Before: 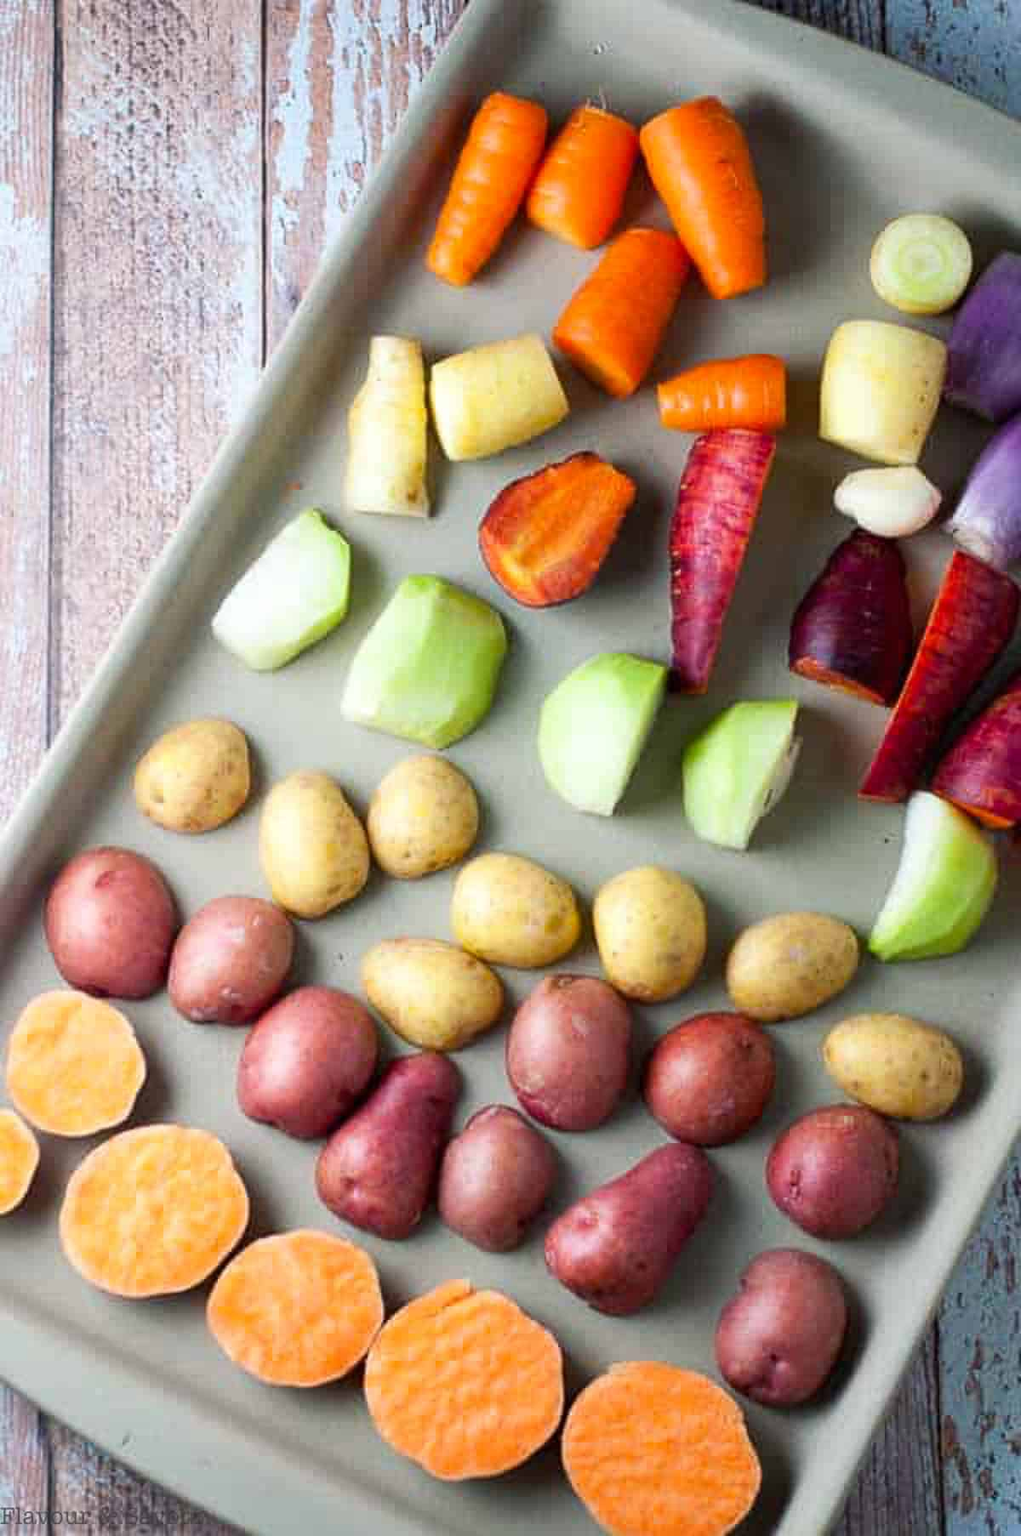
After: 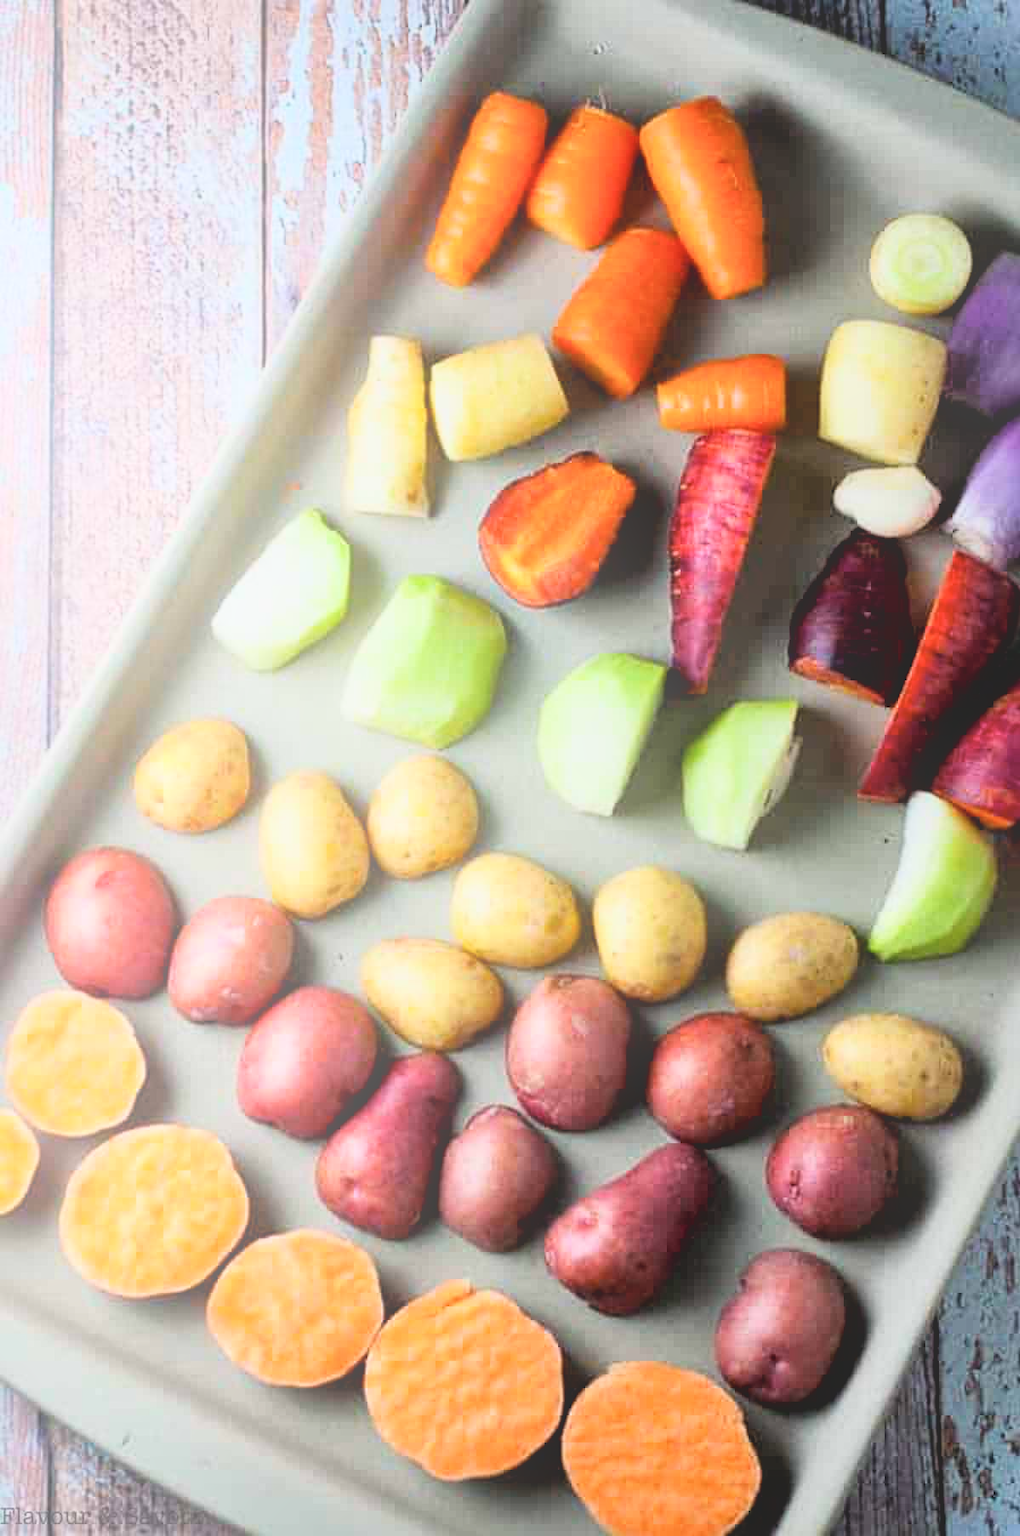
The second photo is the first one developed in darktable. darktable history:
filmic rgb: black relative exposure -11.88 EV, white relative exposure 5.43 EV, threshold 3 EV, hardness 4.49, latitude 50%, contrast 1.14, color science v5 (2021), contrast in shadows safe, contrast in highlights safe, enable highlight reconstruction true
bloom: size 40%
local contrast: mode bilateral grid, contrast 25, coarseness 60, detail 151%, midtone range 0.2
